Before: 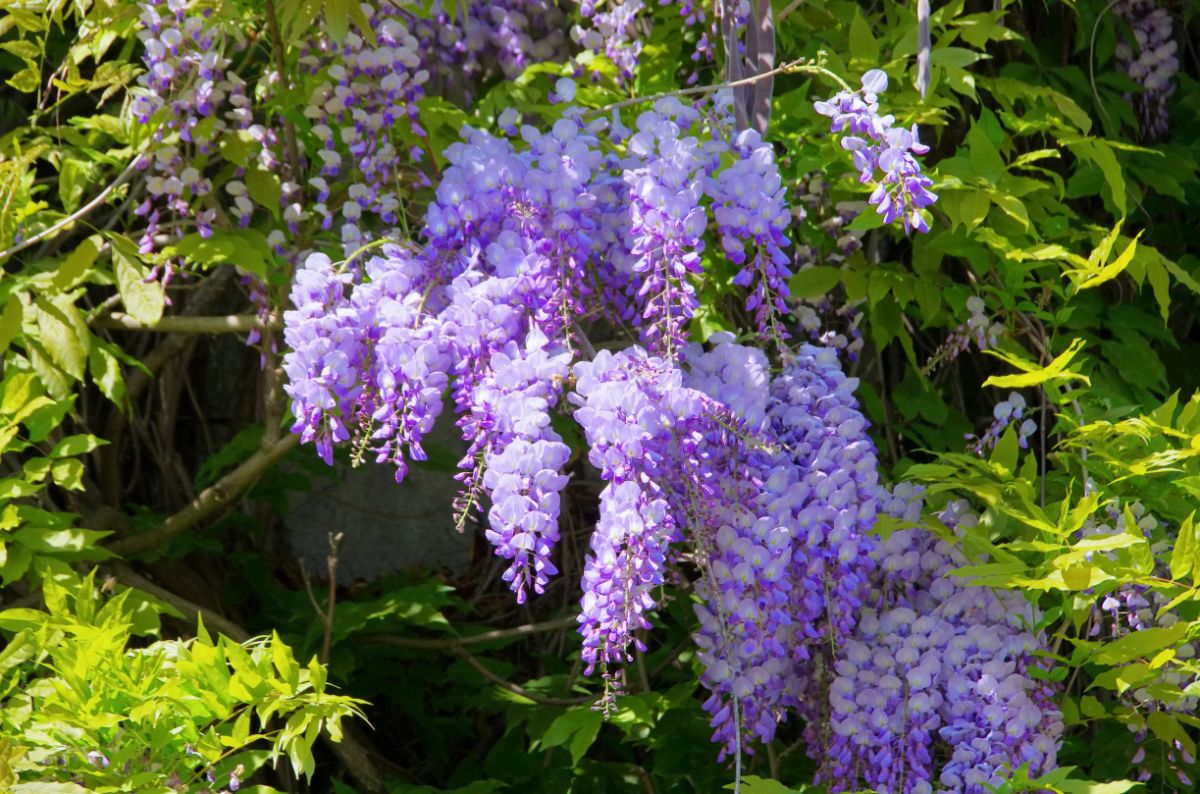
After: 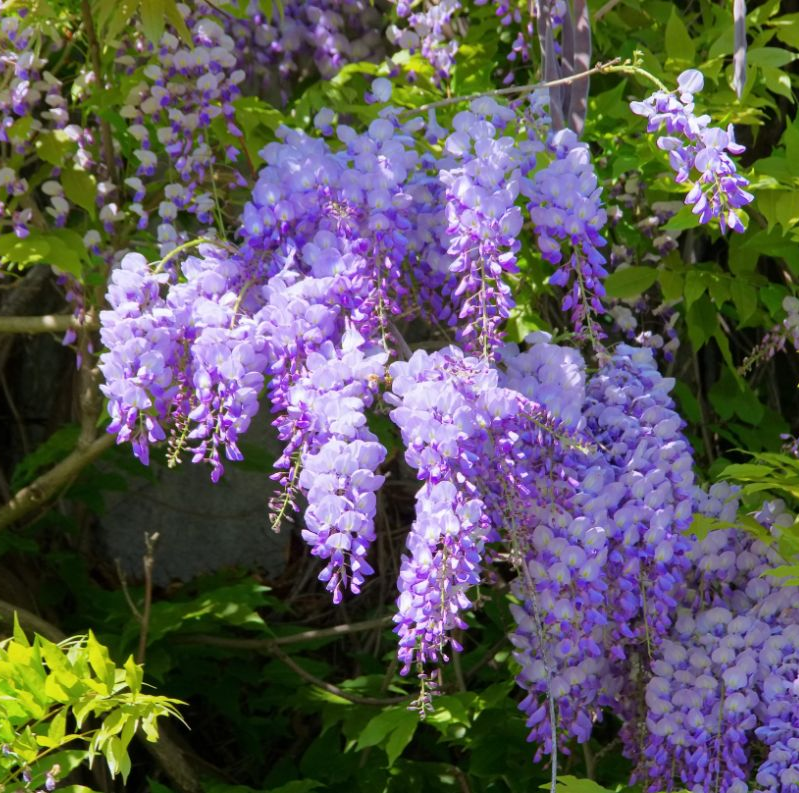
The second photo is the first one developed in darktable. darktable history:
crop and rotate: left 15.395%, right 17.96%
